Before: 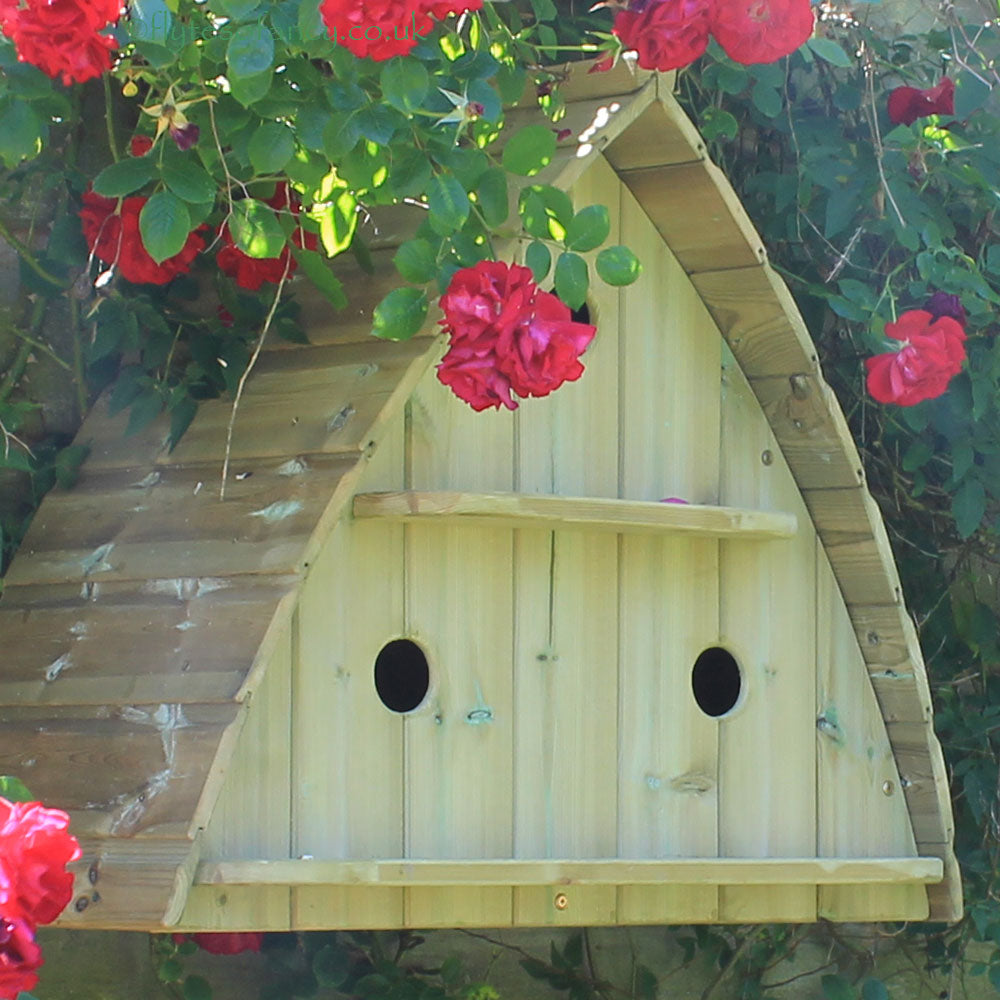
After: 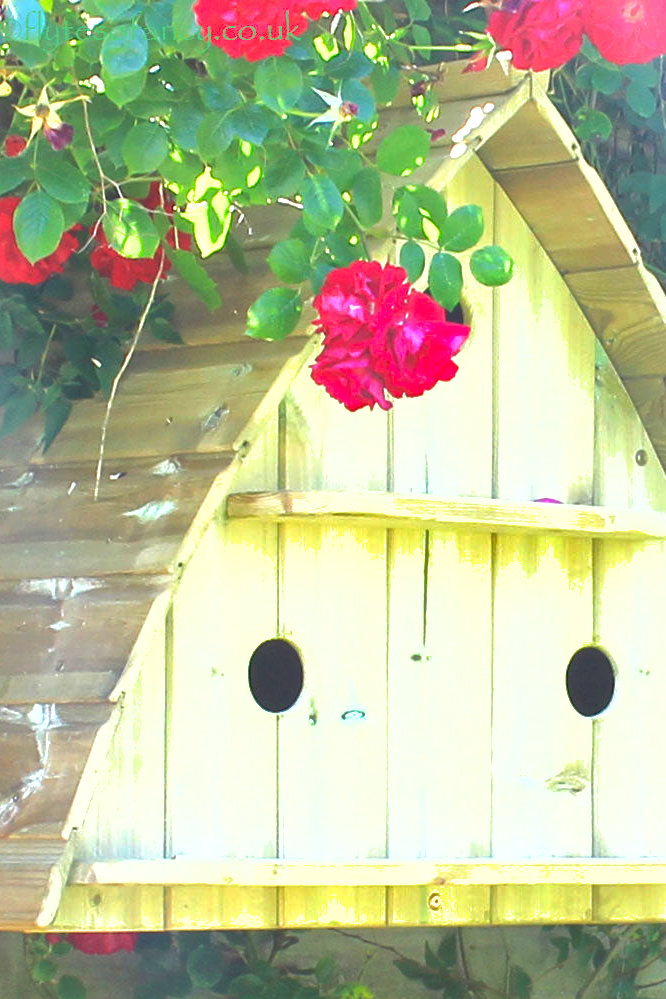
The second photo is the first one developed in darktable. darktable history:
color balance rgb: perceptual saturation grading › global saturation 3.7%, global vibrance 5.56%, contrast 3.24%
crop and rotate: left 12.648%, right 20.685%
exposure: black level correction 0, exposure 1.3 EV, compensate highlight preservation false
shadows and highlights: on, module defaults
